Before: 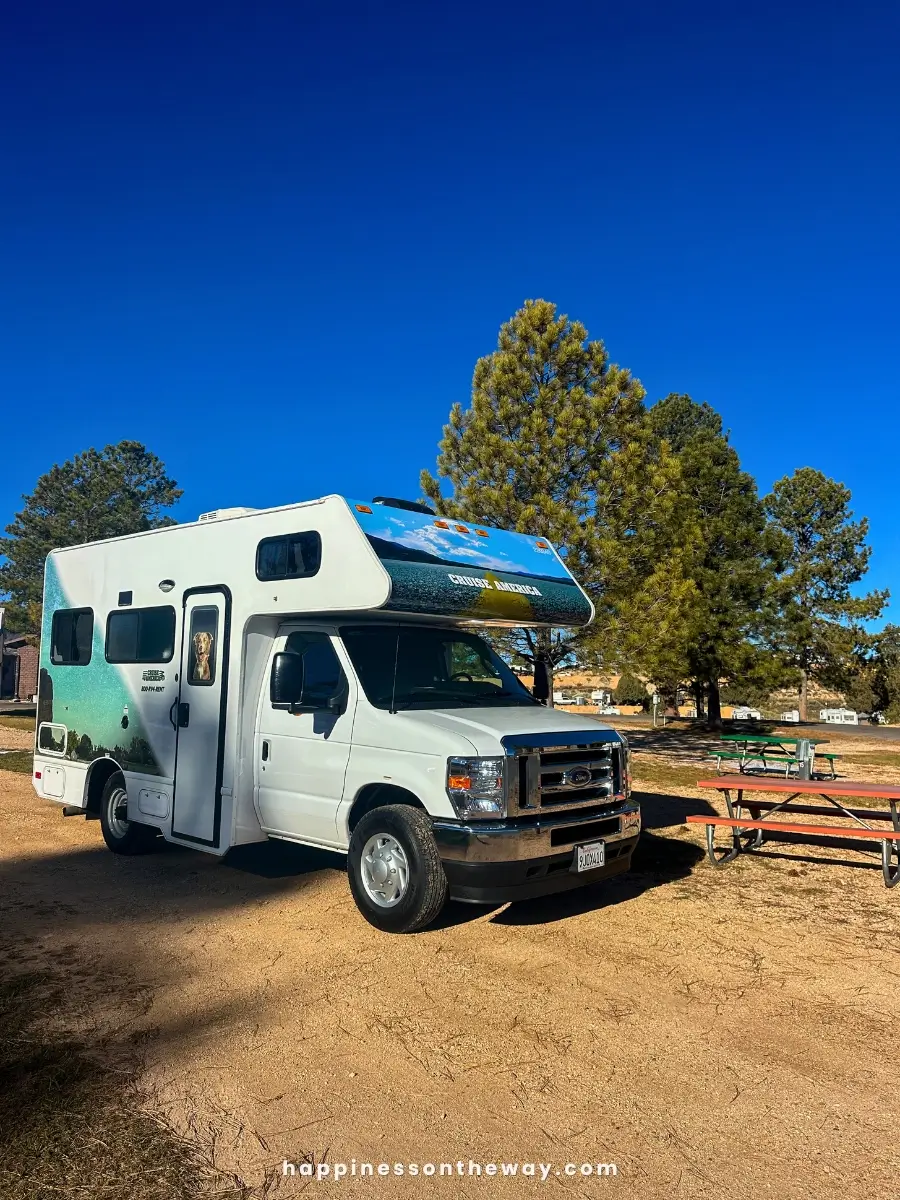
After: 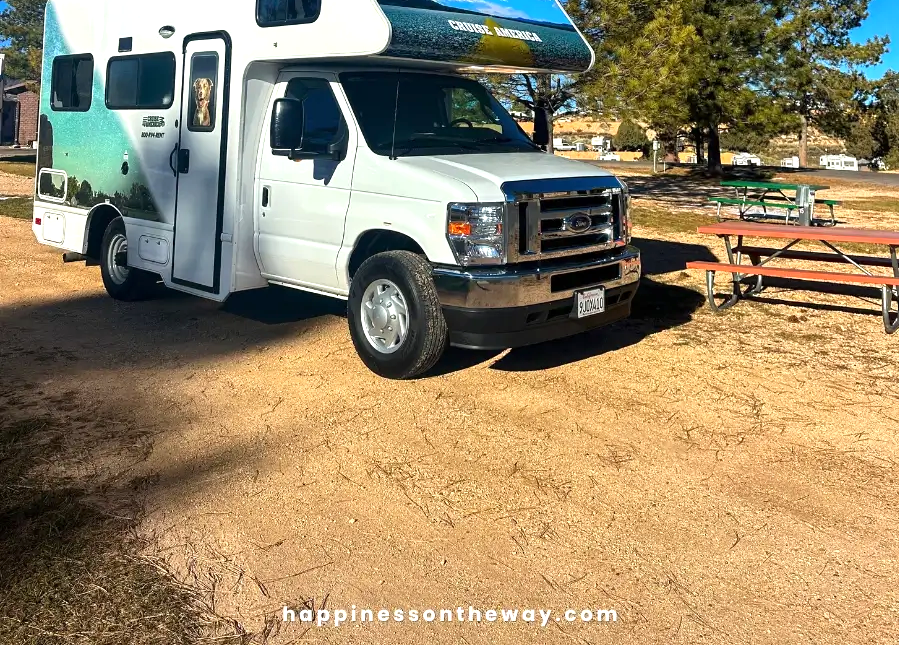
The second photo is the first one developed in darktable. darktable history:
exposure: exposure 0.493 EV, compensate highlight preservation false
crop and rotate: top 46.237%
